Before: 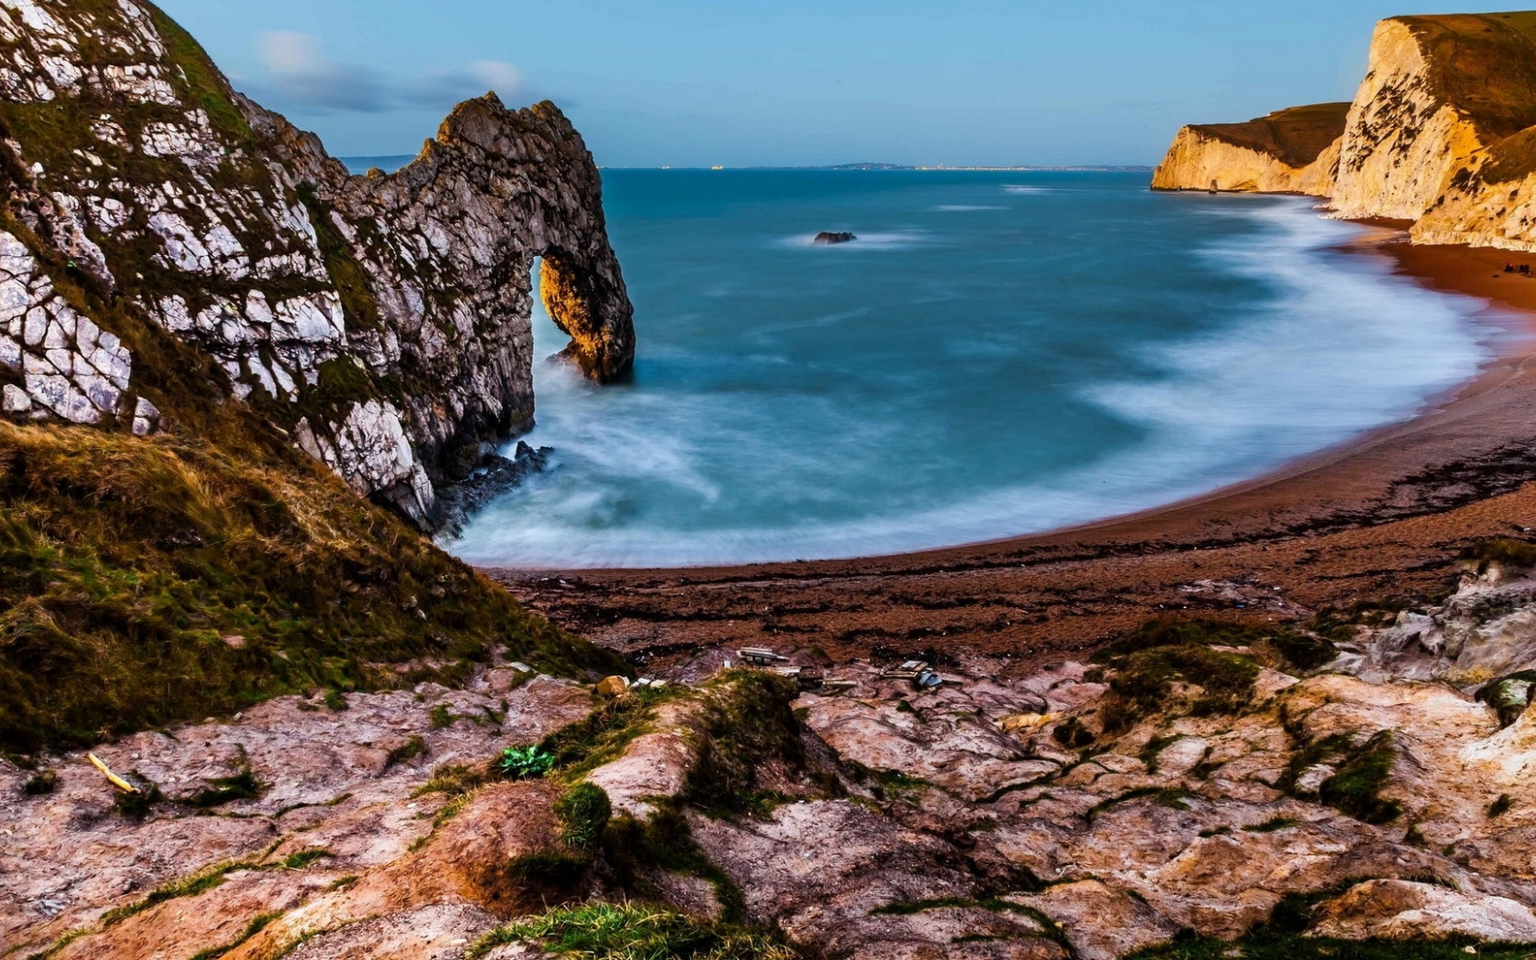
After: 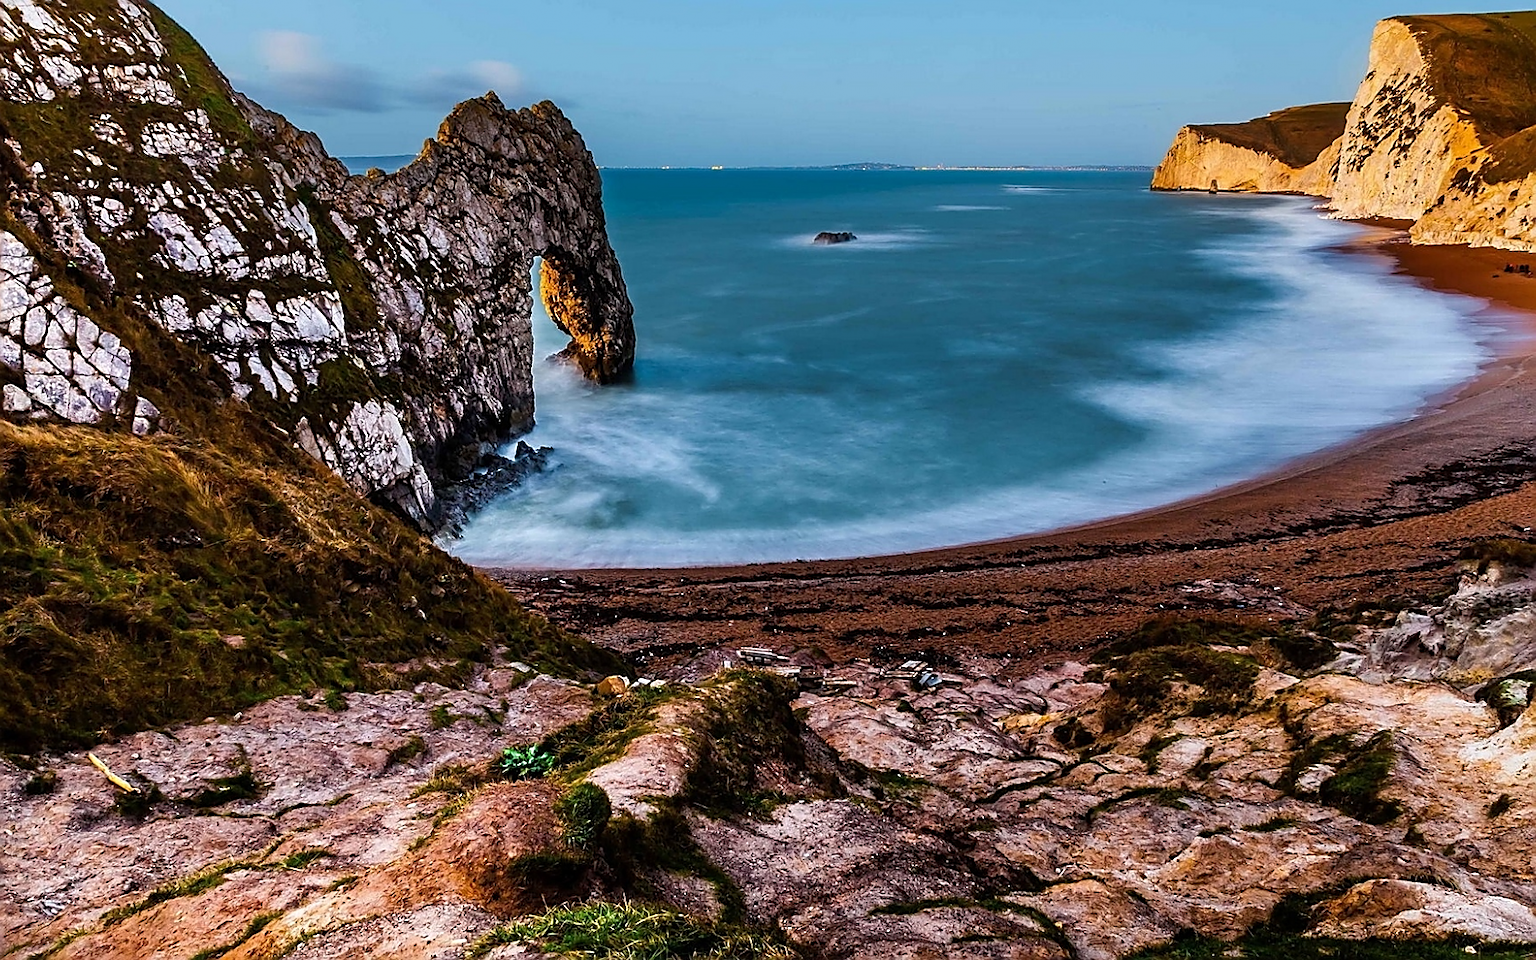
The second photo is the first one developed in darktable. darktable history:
sharpen: radius 1.423, amount 1.238, threshold 0.643
